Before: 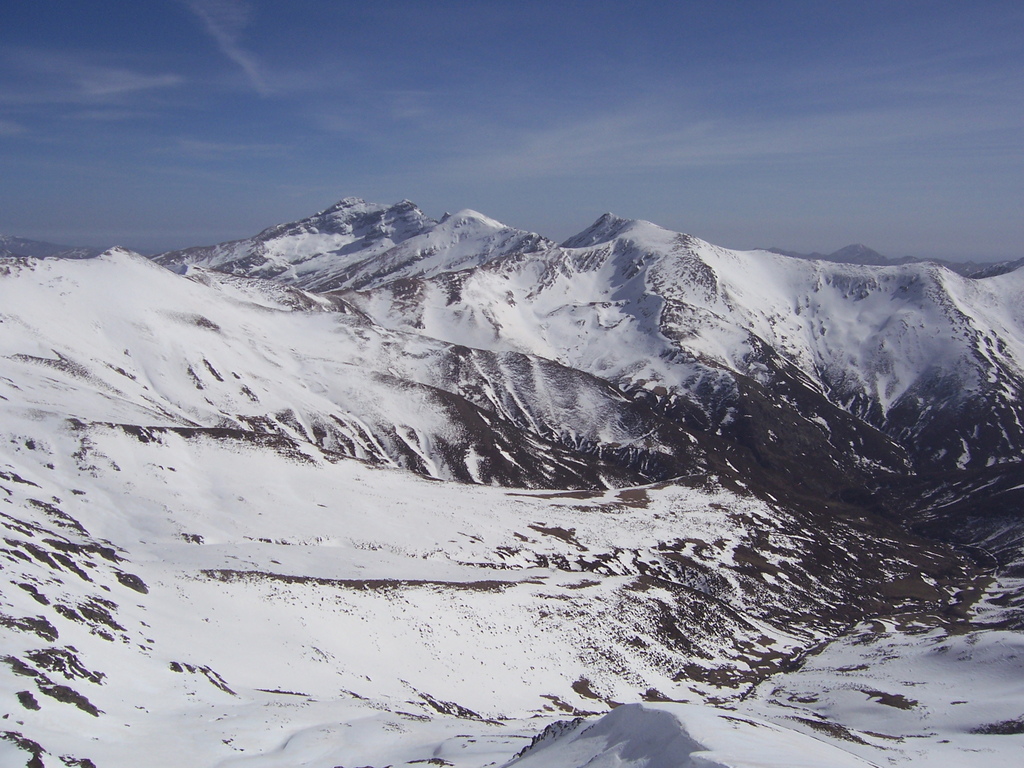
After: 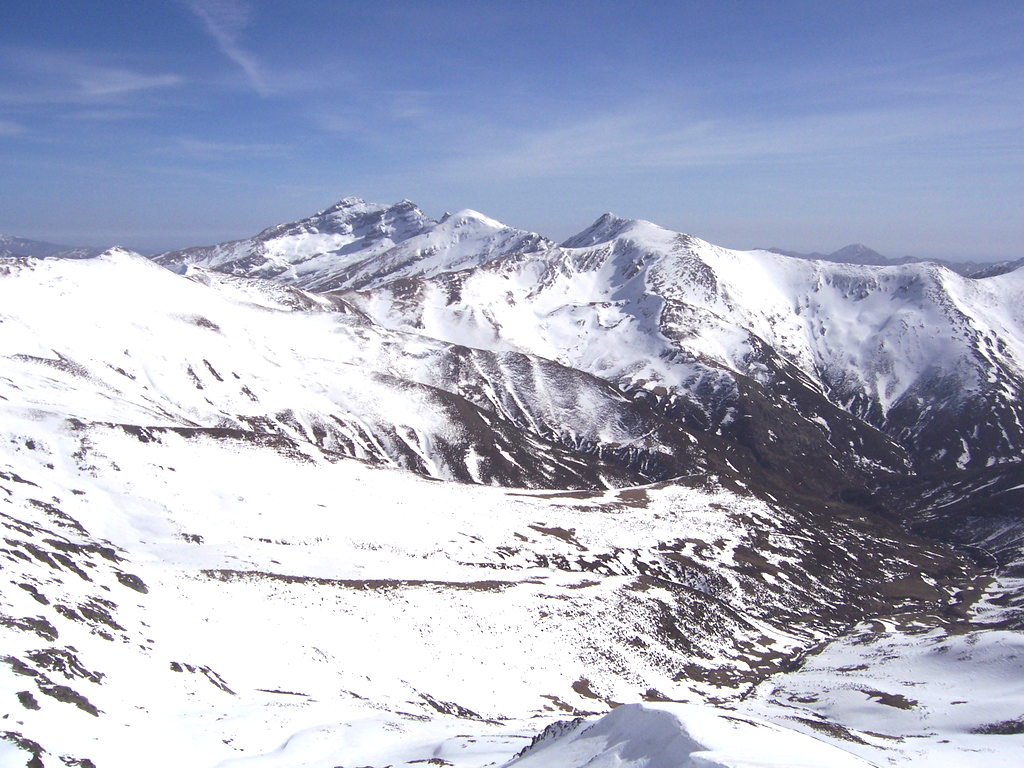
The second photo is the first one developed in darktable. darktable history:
exposure: black level correction 0, exposure 0.891 EV, compensate highlight preservation false
